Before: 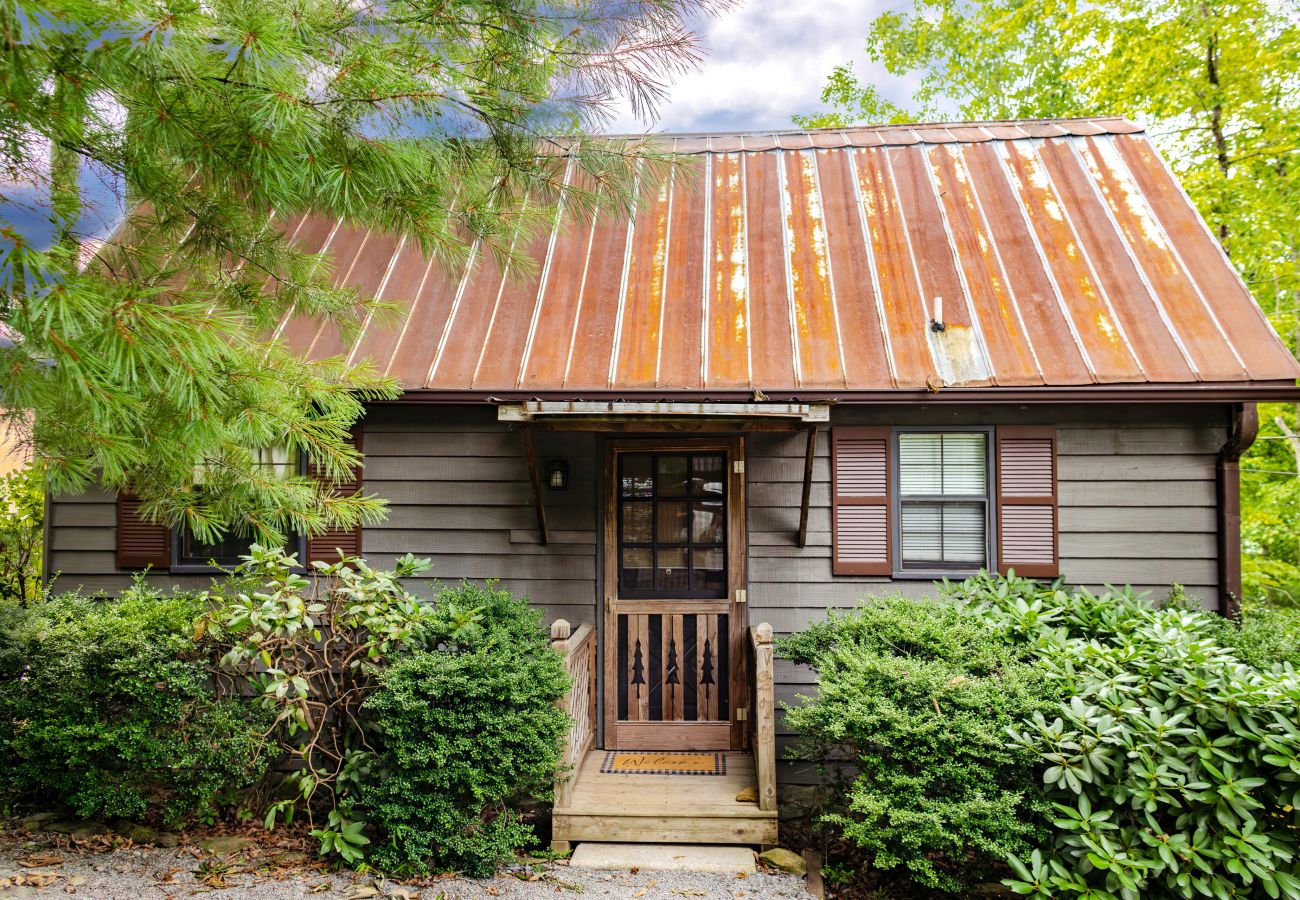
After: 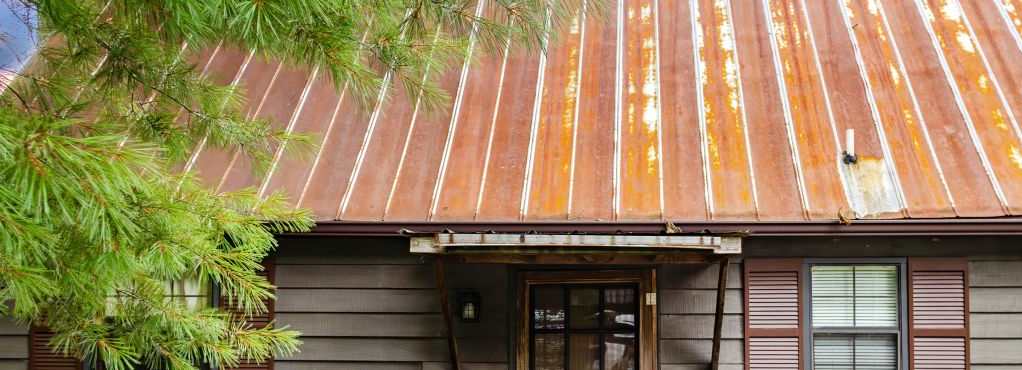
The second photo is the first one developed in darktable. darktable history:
crop: left 6.842%, top 18.723%, right 14.518%, bottom 40.106%
